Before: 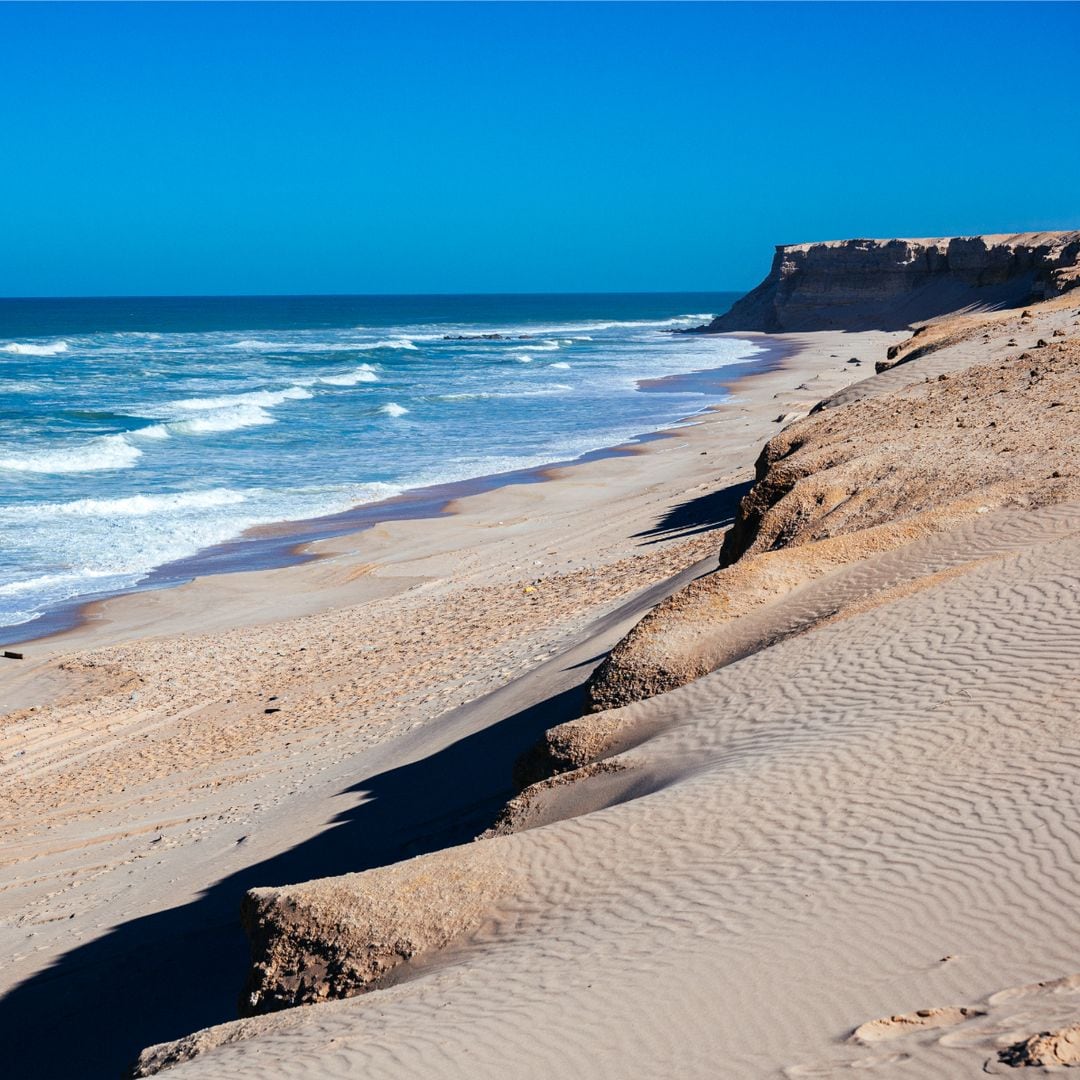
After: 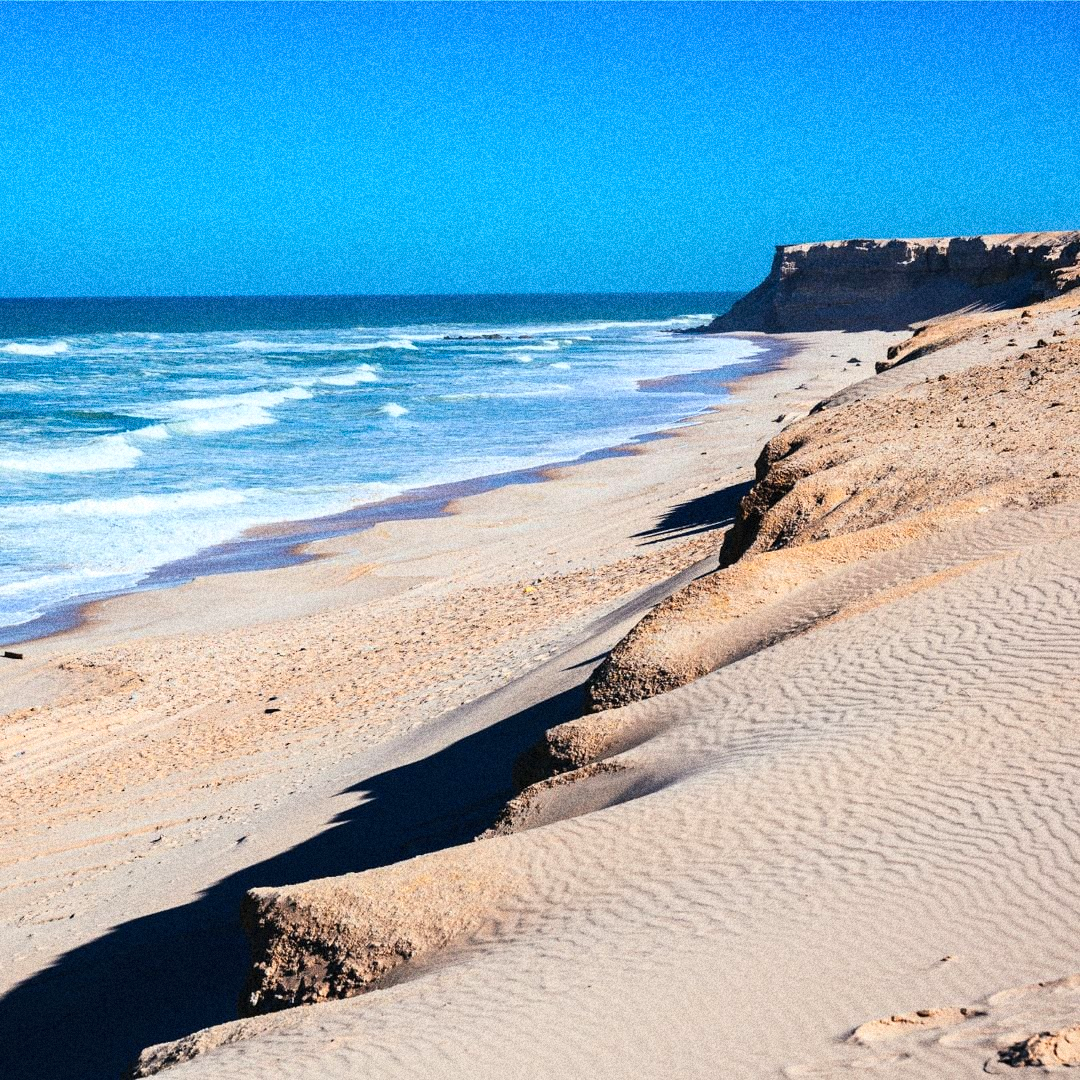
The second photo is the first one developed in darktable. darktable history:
contrast brightness saturation: contrast 0.2, brightness 0.15, saturation 0.14
grain: coarseness 14.49 ISO, strength 48.04%, mid-tones bias 35%
